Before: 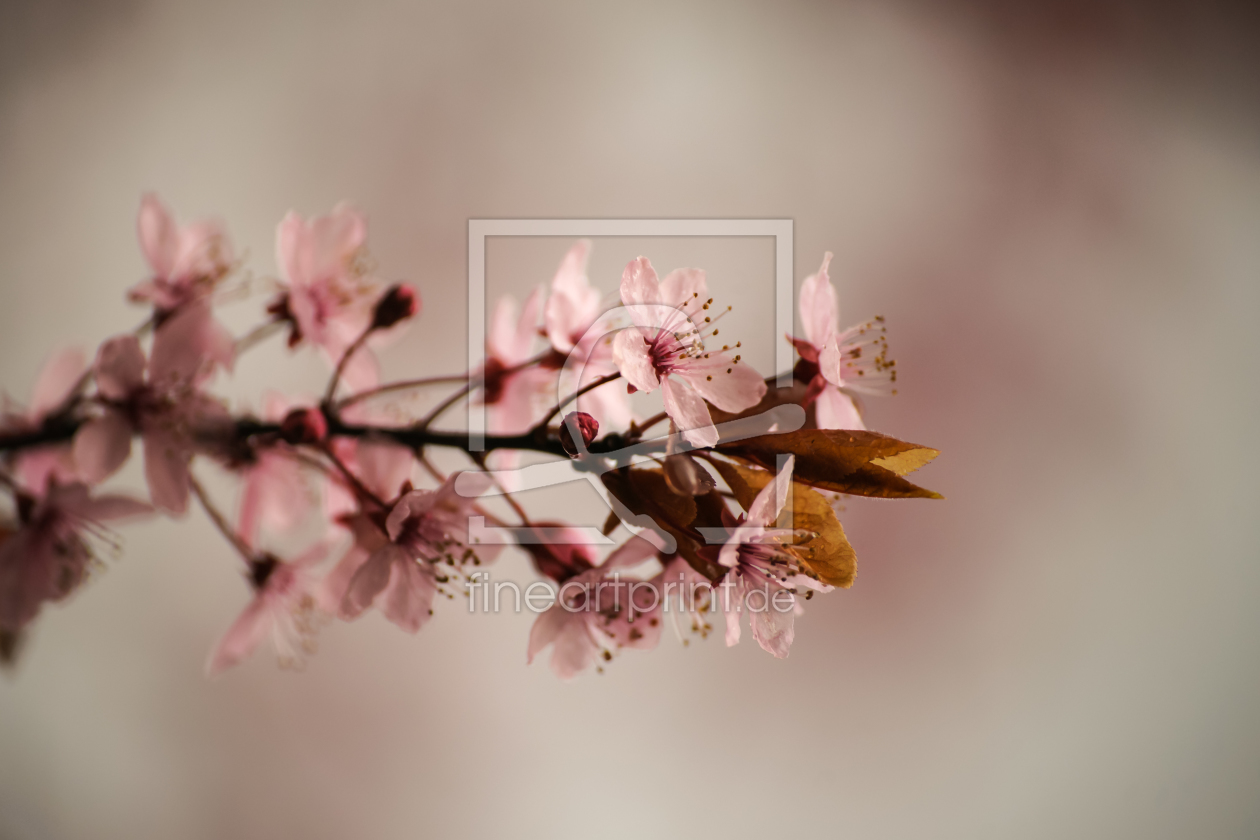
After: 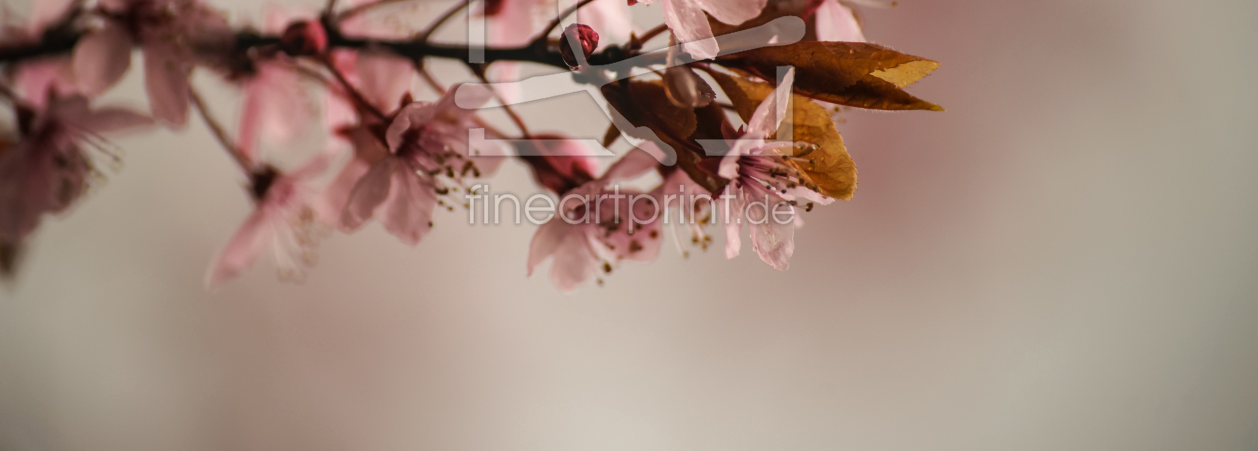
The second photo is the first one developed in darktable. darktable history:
crop and rotate: top 46.22%, right 0.125%
local contrast: detail 110%
